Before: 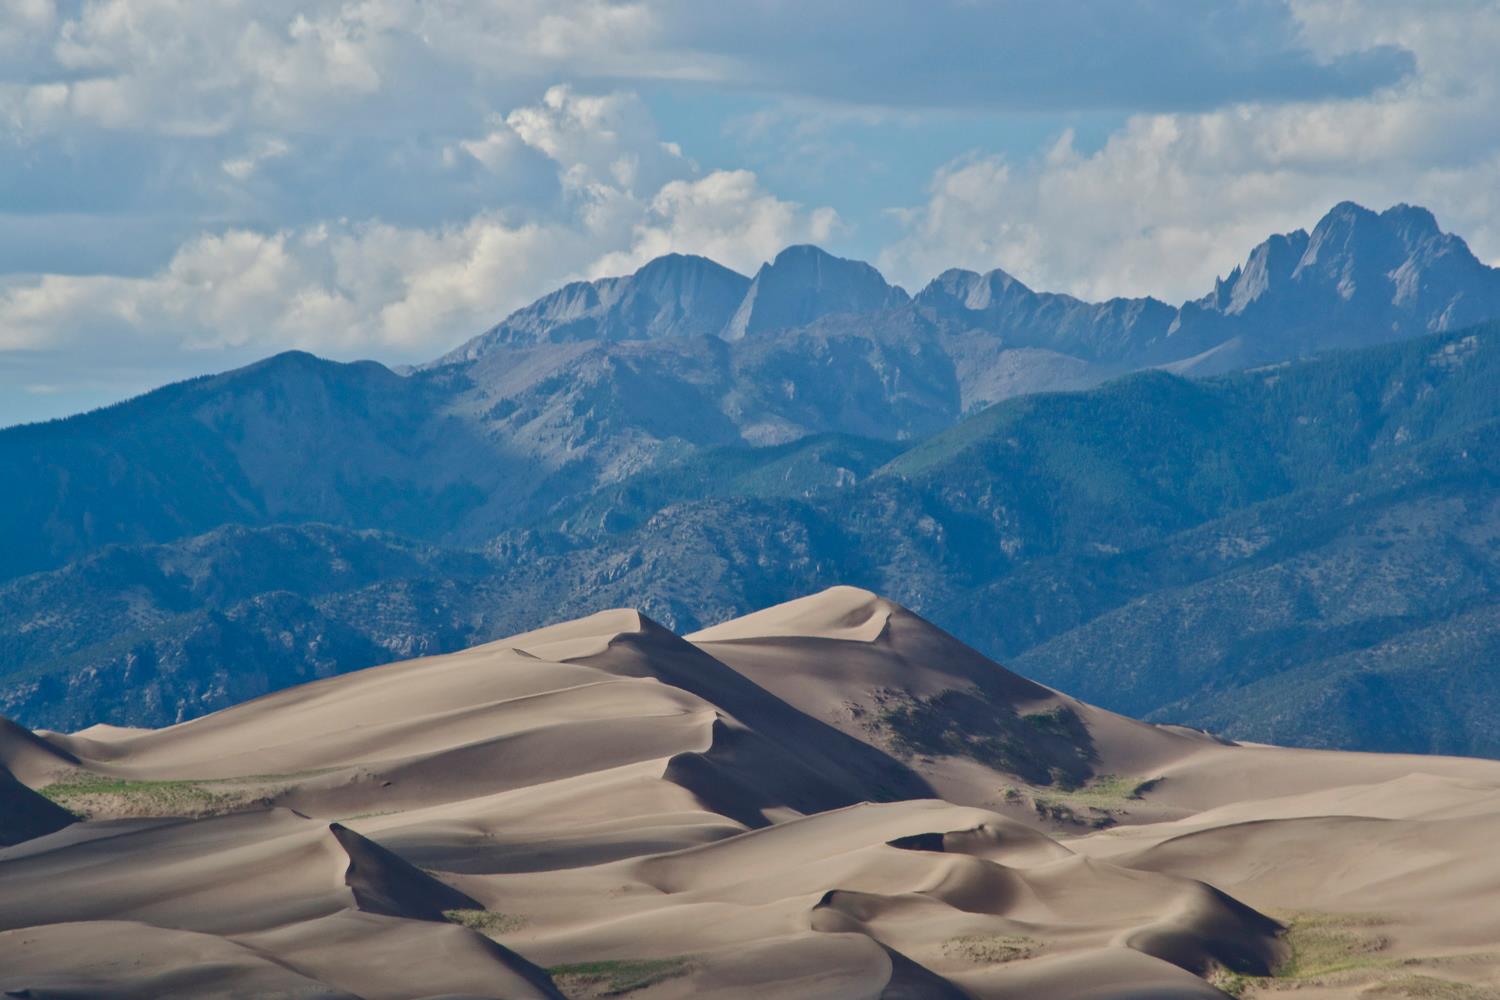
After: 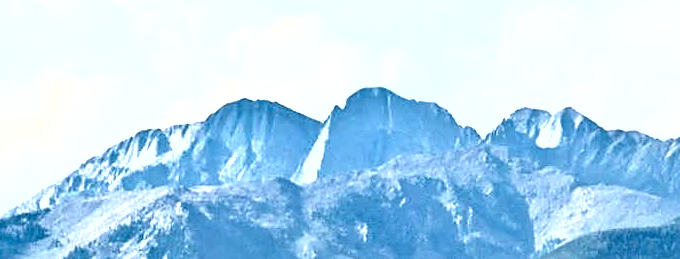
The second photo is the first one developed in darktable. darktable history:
crop: left 28.64%, top 16.832%, right 26.637%, bottom 58.055%
sharpen: on, module defaults
shadows and highlights: radius 108.52, shadows 23.73, highlights -59.32, low approximation 0.01, soften with gaussian
rotate and perspective: rotation -1.24°, automatic cropping off
exposure: black level correction 0, exposure 1.9 EV, compensate highlight preservation false
tone equalizer: -8 EV 0.001 EV, -7 EV -0.004 EV, -6 EV 0.009 EV, -5 EV 0.032 EV, -4 EV 0.276 EV, -3 EV 0.644 EV, -2 EV 0.584 EV, -1 EV 0.187 EV, +0 EV 0.024 EV
color zones: curves: ch0 [(0, 0.511) (0.143, 0.531) (0.286, 0.56) (0.429, 0.5) (0.571, 0.5) (0.714, 0.5) (0.857, 0.5) (1, 0.5)]; ch1 [(0, 0.525) (0.143, 0.705) (0.286, 0.715) (0.429, 0.35) (0.571, 0.35) (0.714, 0.35) (0.857, 0.4) (1, 0.4)]; ch2 [(0, 0.572) (0.143, 0.512) (0.286, 0.473) (0.429, 0.45) (0.571, 0.5) (0.714, 0.5) (0.857, 0.518) (1, 0.518)]
color balance rgb: global vibrance 10%
